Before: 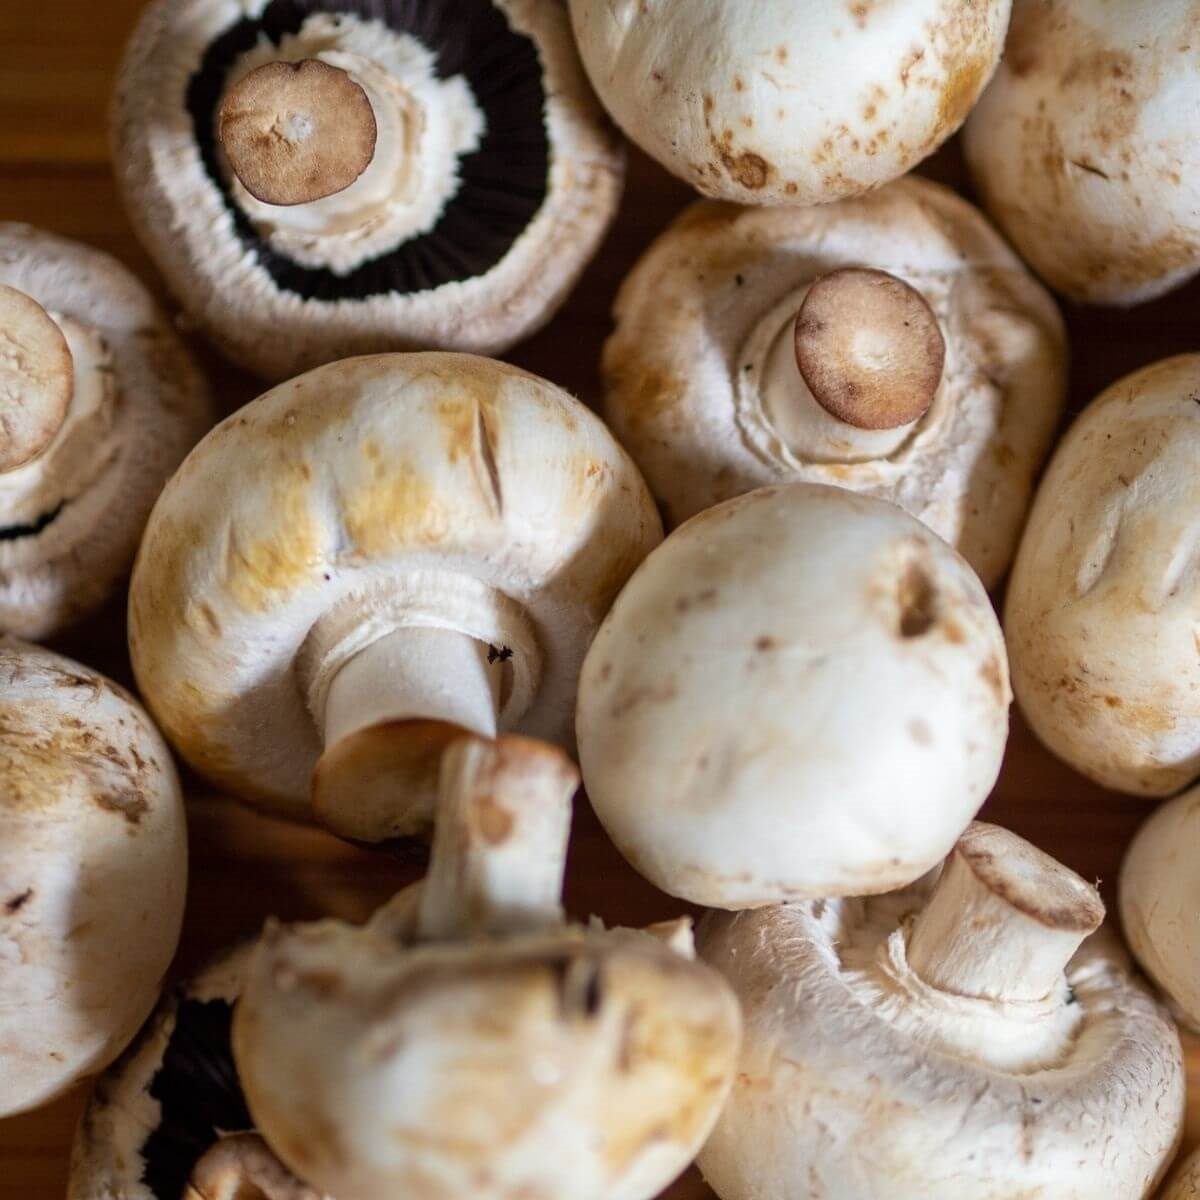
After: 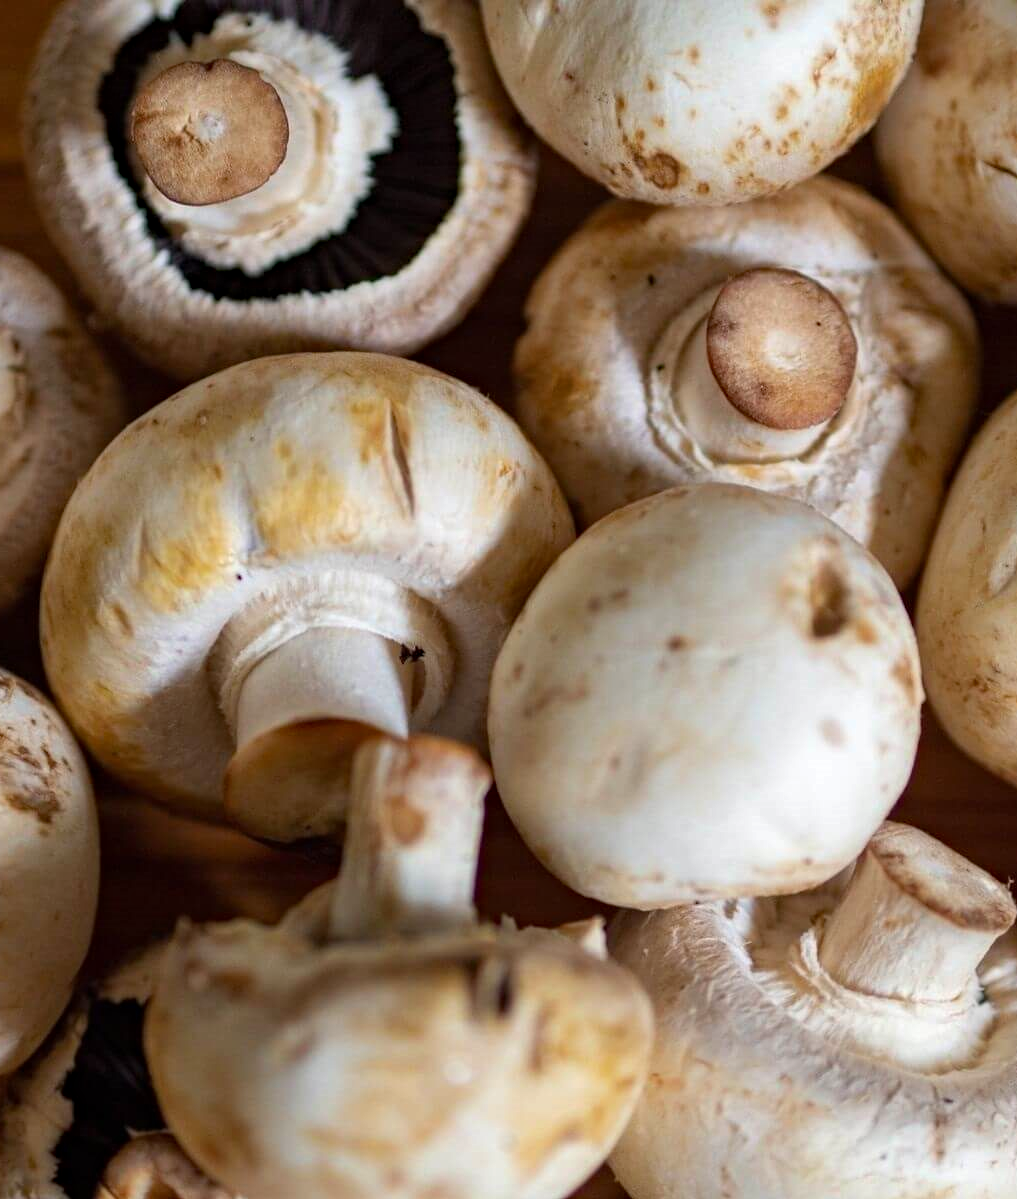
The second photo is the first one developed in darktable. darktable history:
haze removal: compatibility mode true, adaptive false
crop: left 7.344%, right 7.87%
